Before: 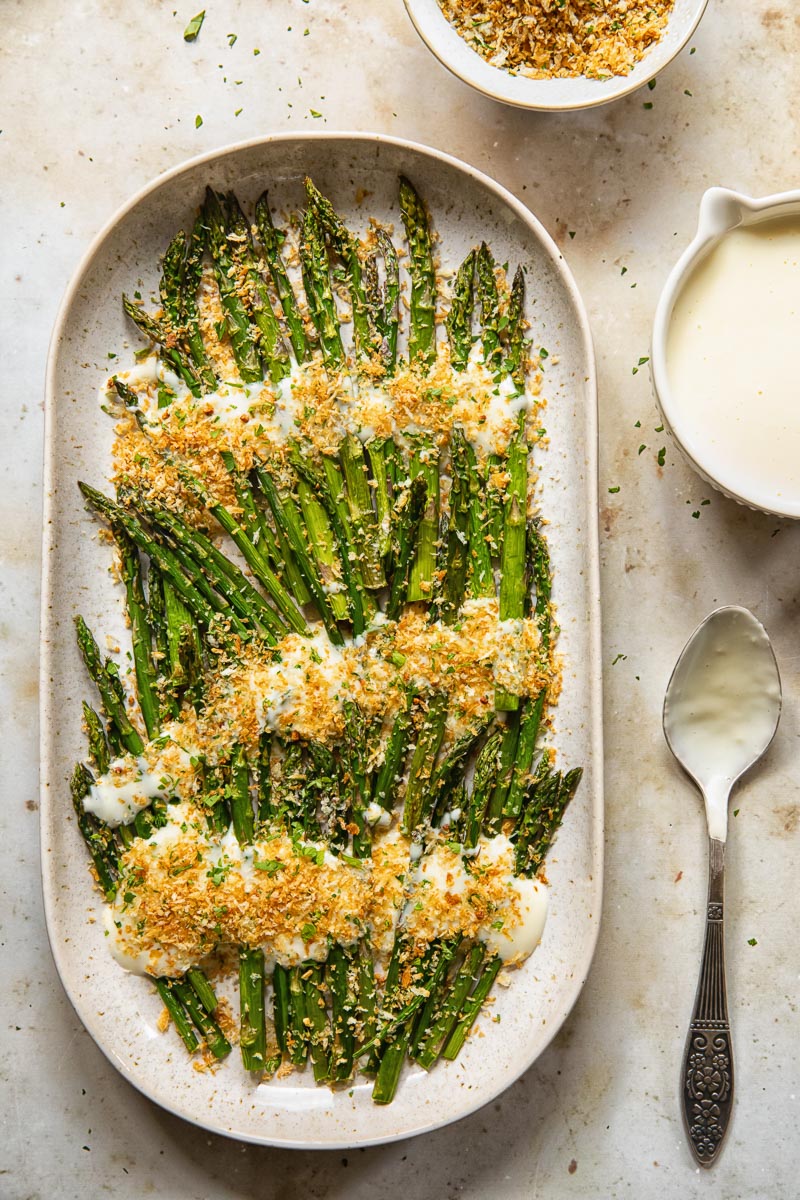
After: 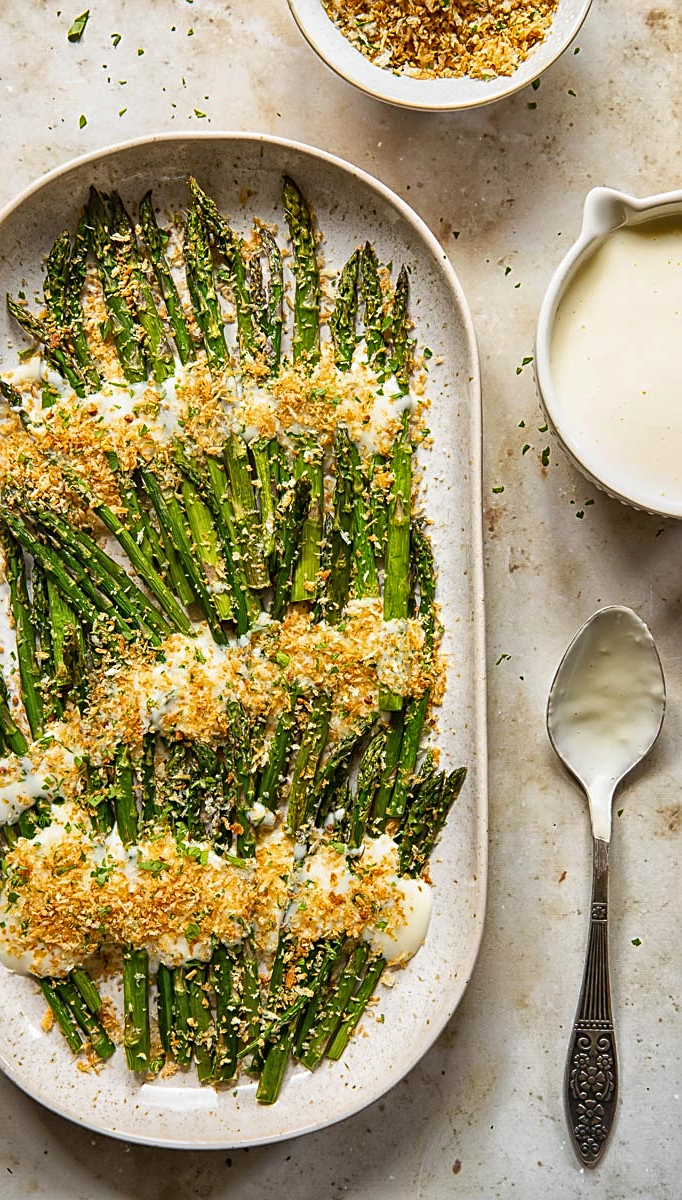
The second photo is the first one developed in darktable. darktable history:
sharpen: amount 0.499
shadows and highlights: shadows 4.72, soften with gaussian
crop and rotate: left 14.679%
